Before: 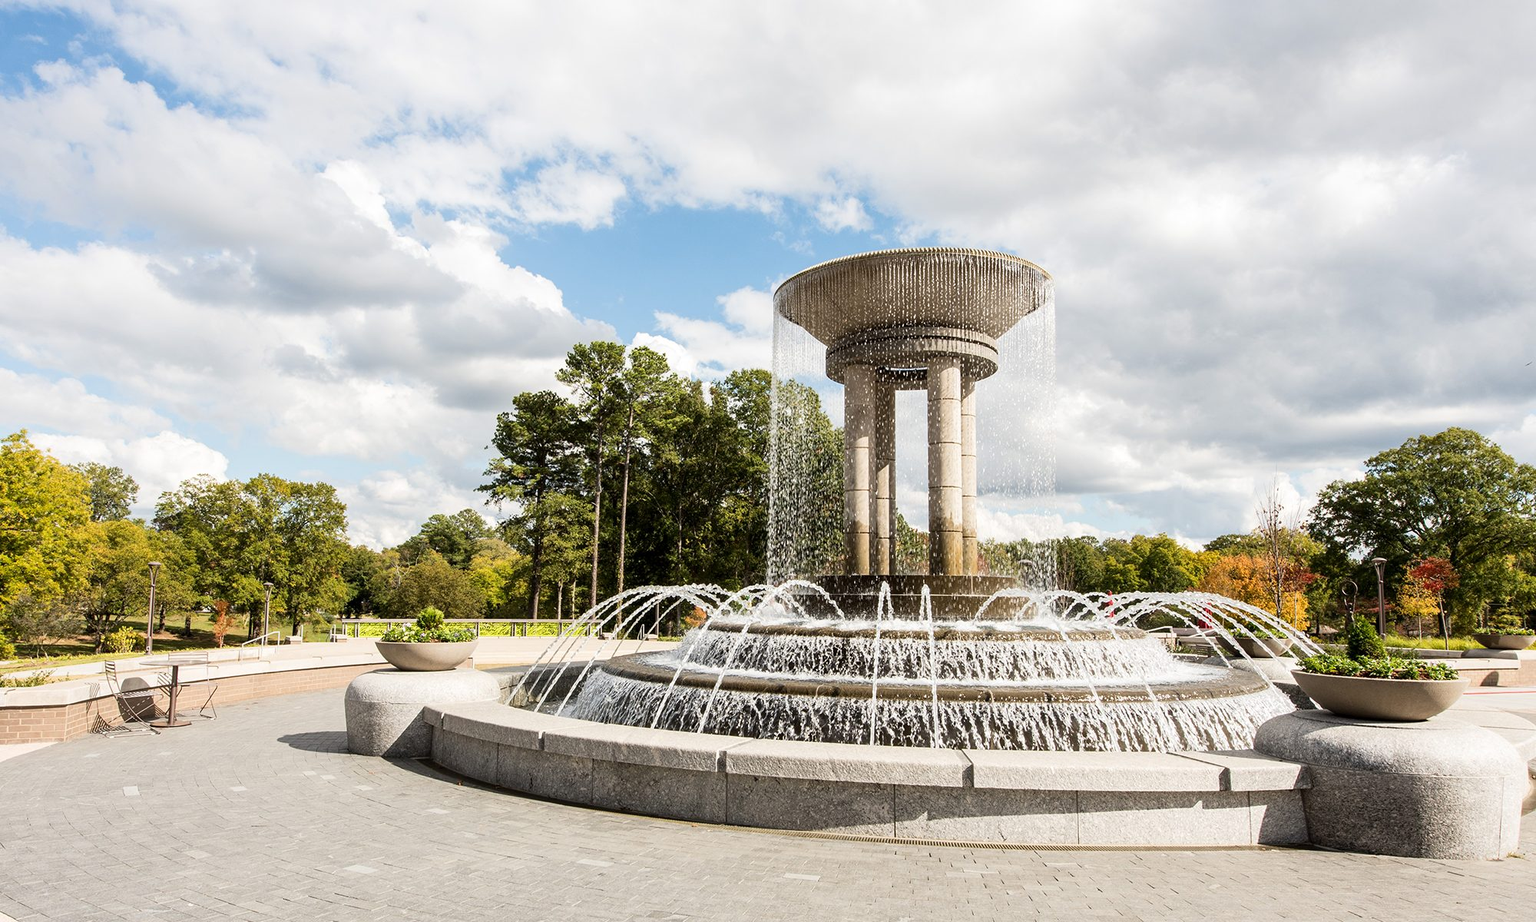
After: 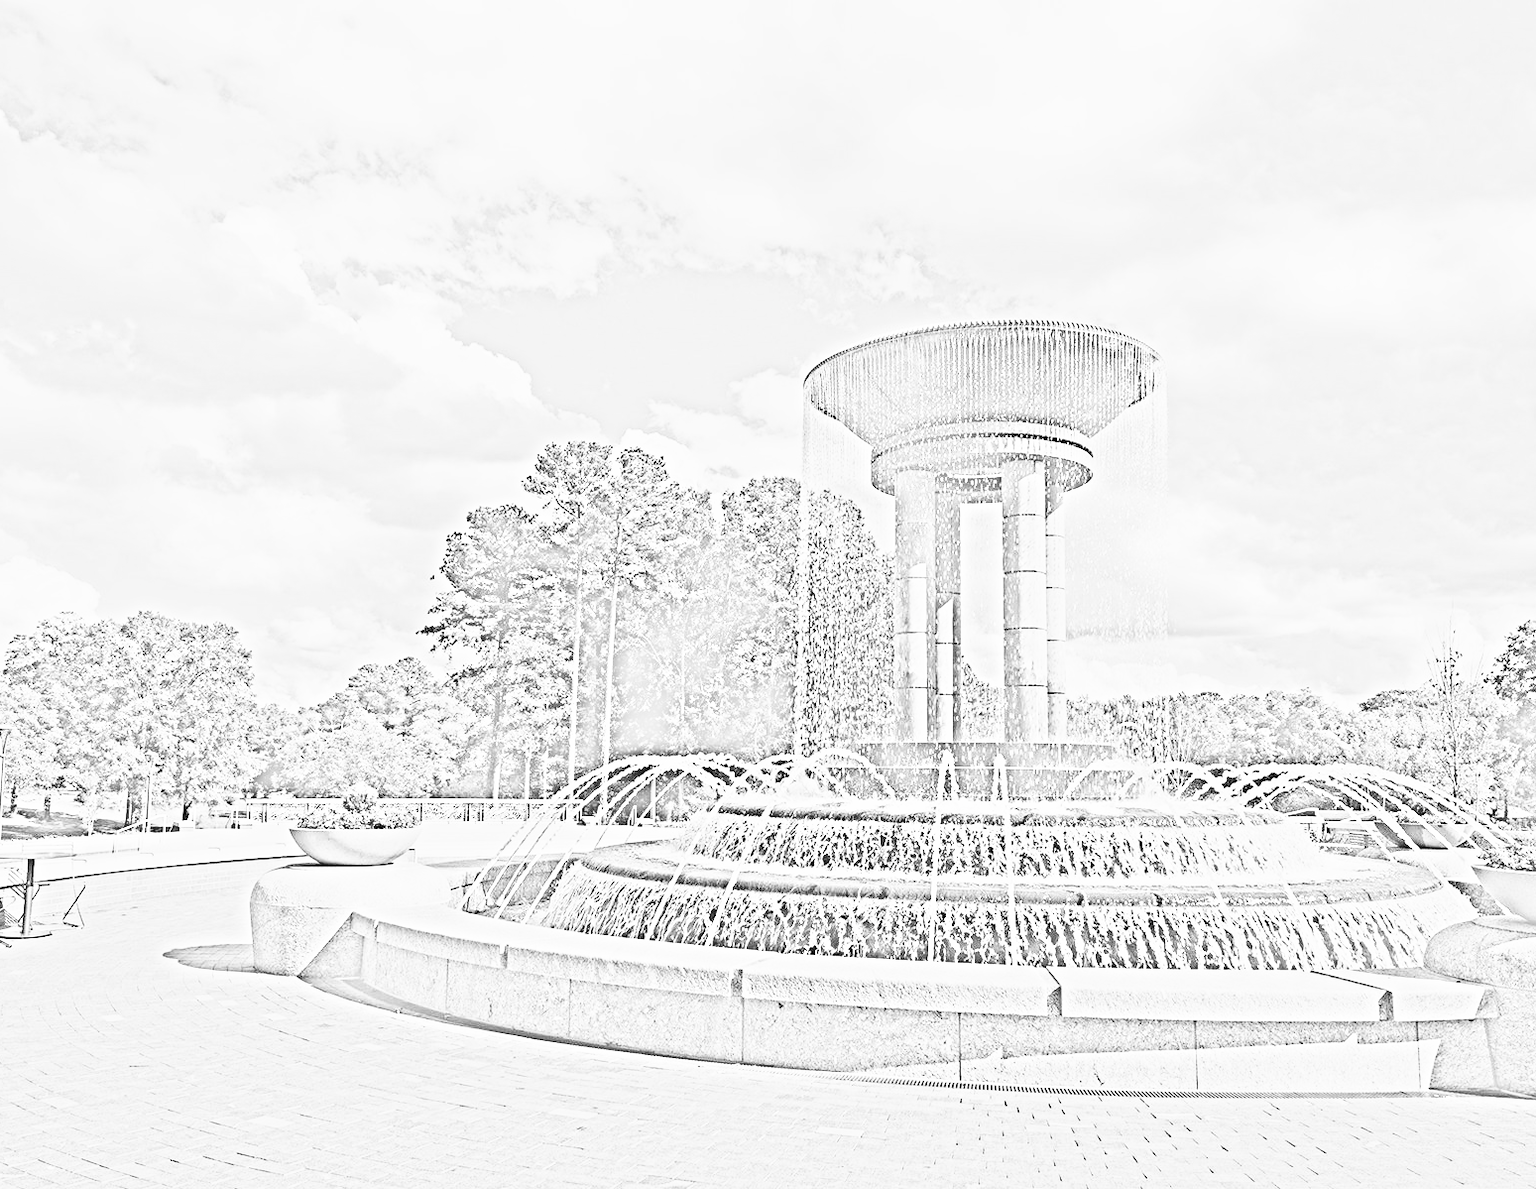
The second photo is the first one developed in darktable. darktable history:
base curve: curves: ch0 [(0, 0) (0.007, 0.004) (0.027, 0.03) (0.046, 0.07) (0.207, 0.54) (0.442, 0.872) (0.673, 0.972) (1, 1)], preserve colors none
highpass: sharpness 25.84%, contrast boost 14.94%
rgb curve: curves: ch0 [(0, 0) (0.21, 0.15) (0.24, 0.21) (0.5, 0.75) (0.75, 0.96) (0.89, 0.99) (1, 1)]; ch1 [(0, 0.02) (0.21, 0.13) (0.25, 0.2) (0.5, 0.67) (0.75, 0.9) (0.89, 0.97) (1, 1)]; ch2 [(0, 0.02) (0.21, 0.13) (0.25, 0.2) (0.5, 0.67) (0.75, 0.9) (0.89, 0.97) (1, 1)], compensate middle gray true
contrast brightness saturation: saturation -0.05
crop: left 9.88%, right 12.664%
exposure: black level correction 0, exposure 0.5 EV, compensate exposure bias true, compensate highlight preservation false
